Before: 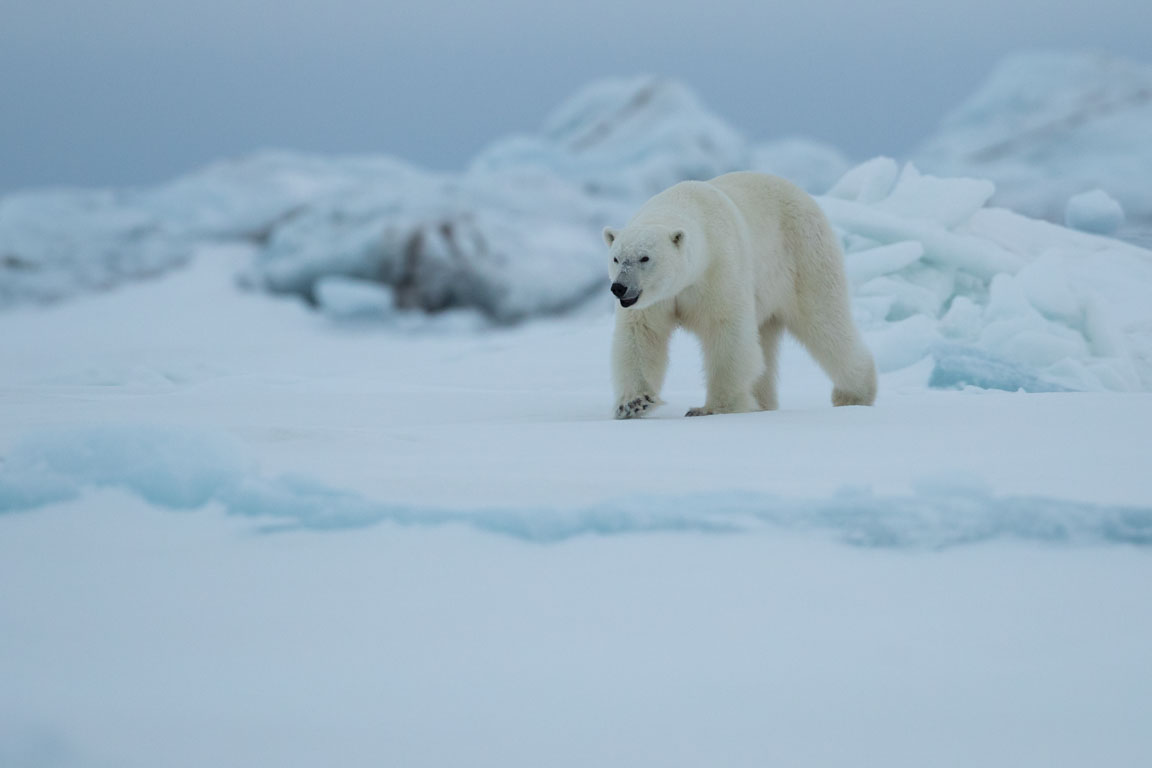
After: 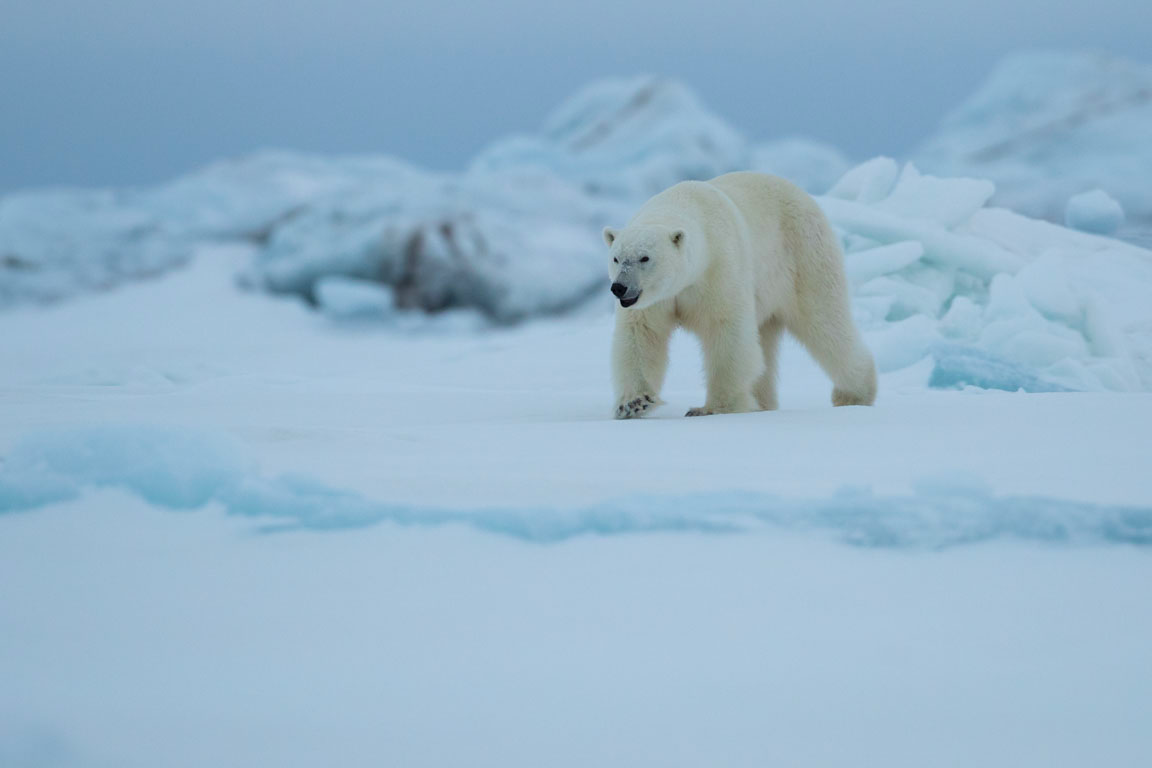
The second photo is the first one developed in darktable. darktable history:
color balance rgb: perceptual saturation grading › global saturation 0.945%, global vibrance 33.203%
